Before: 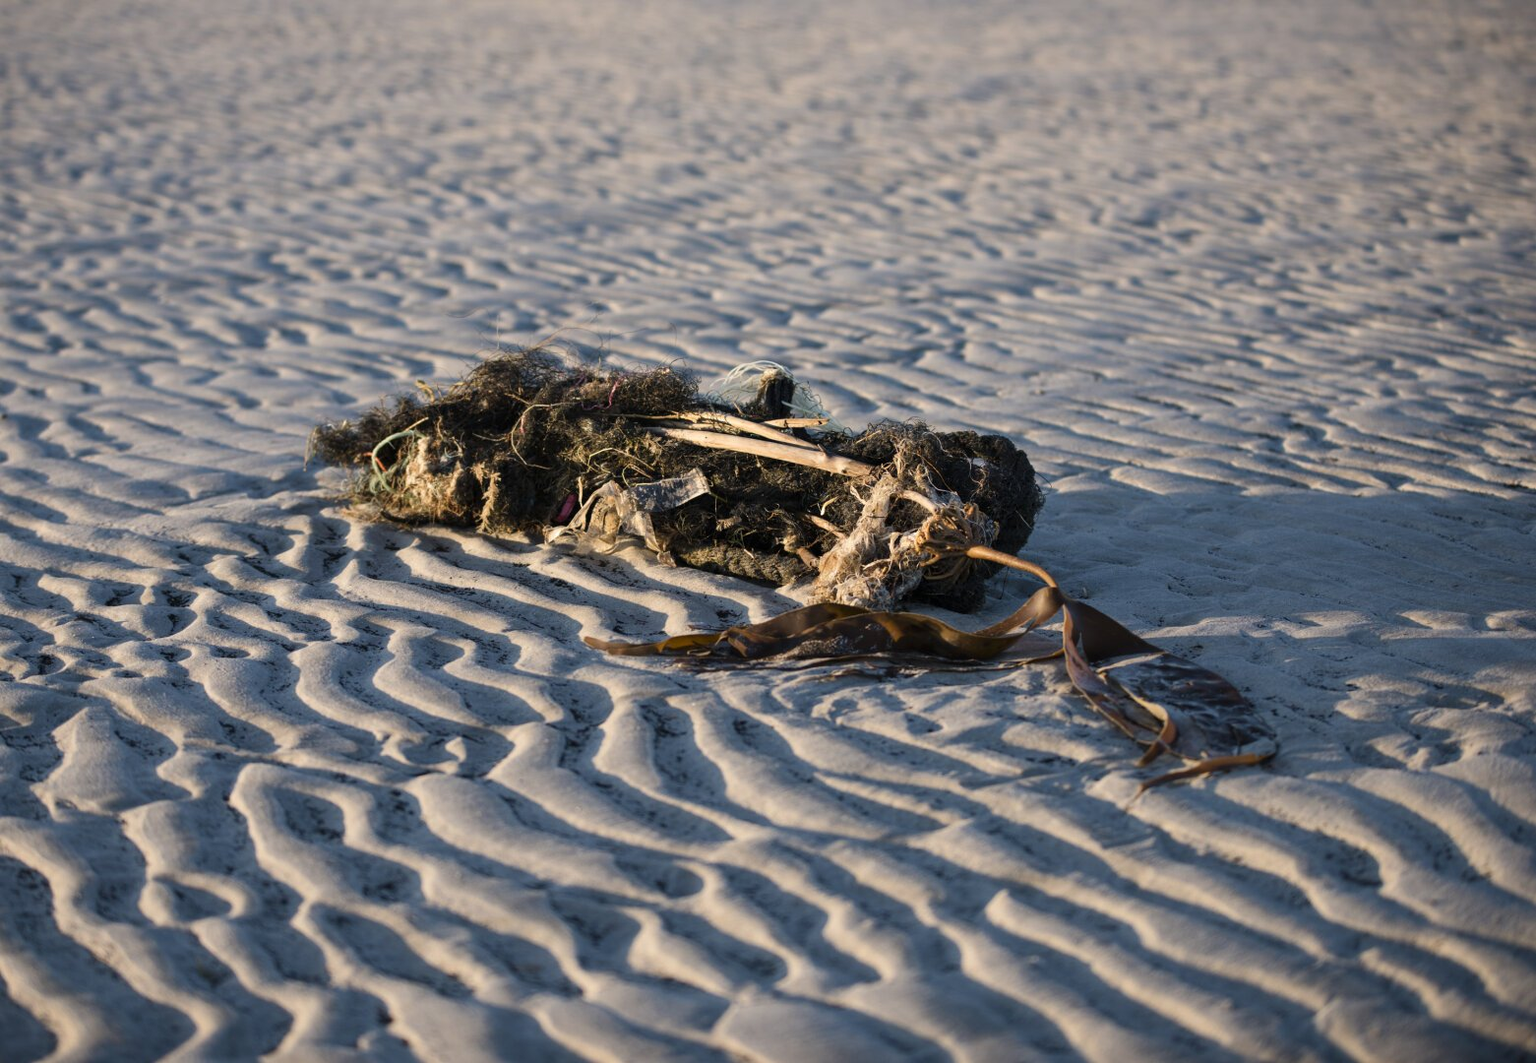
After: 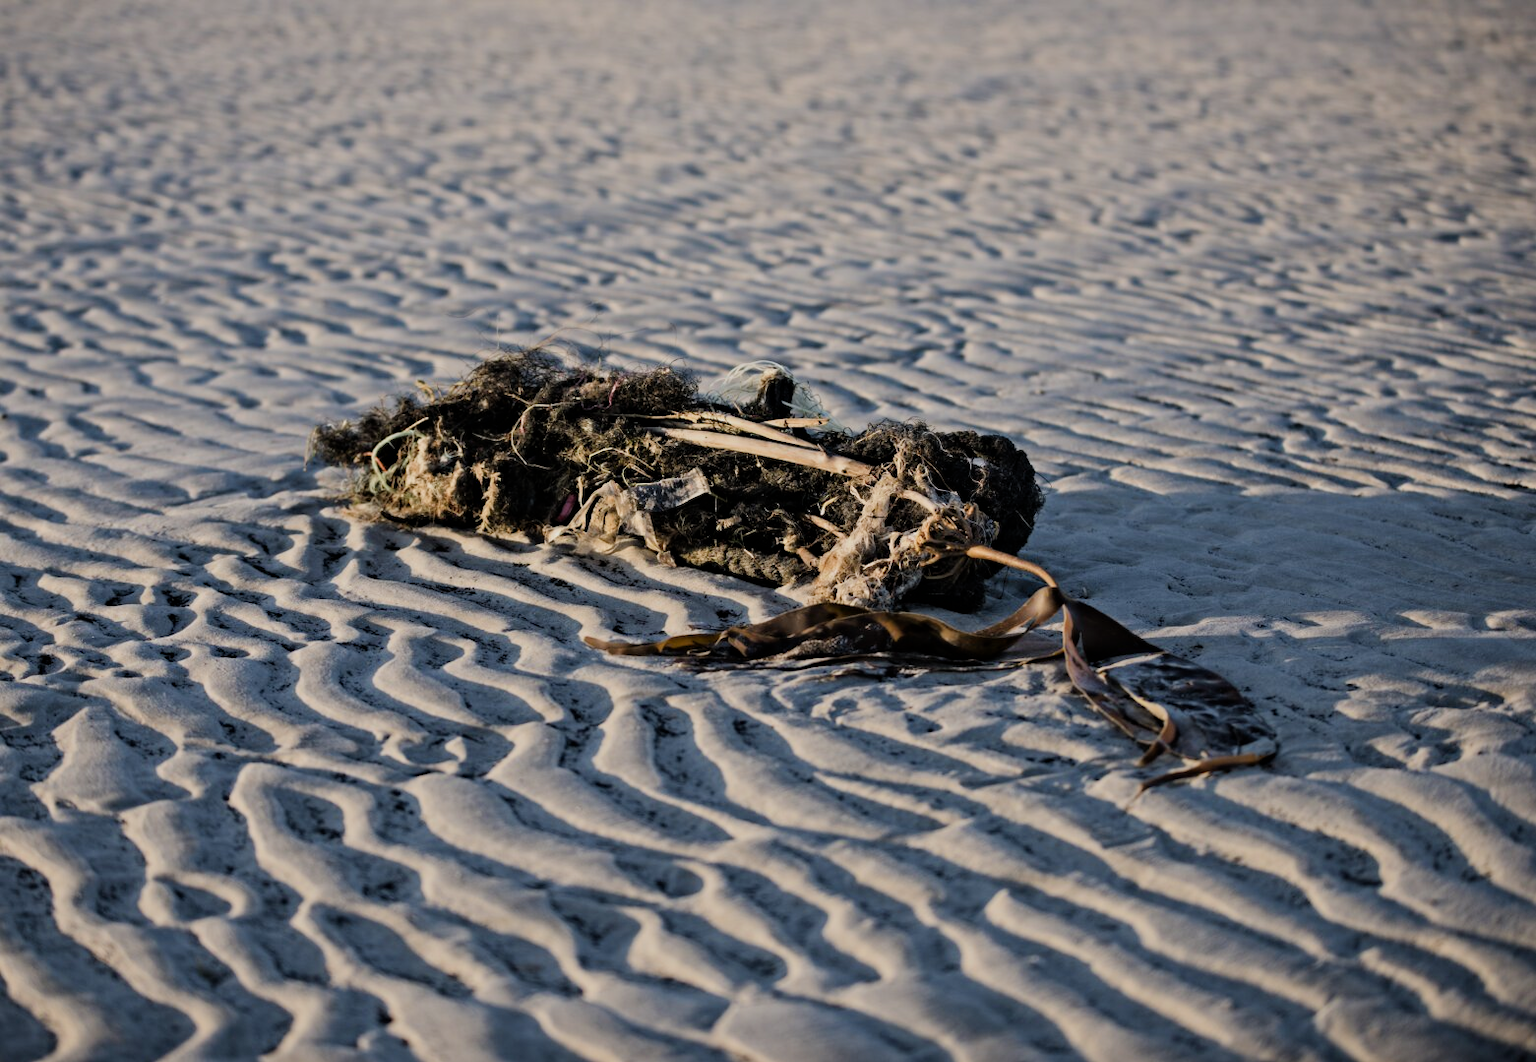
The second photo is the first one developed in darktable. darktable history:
contrast equalizer: y [[0.5, 0.5, 0.501, 0.63, 0.504, 0.5], [0.5 ×6], [0.5 ×6], [0 ×6], [0 ×6]]
filmic rgb: black relative exposure -7.65 EV, white relative exposure 4.56 EV, hardness 3.61
